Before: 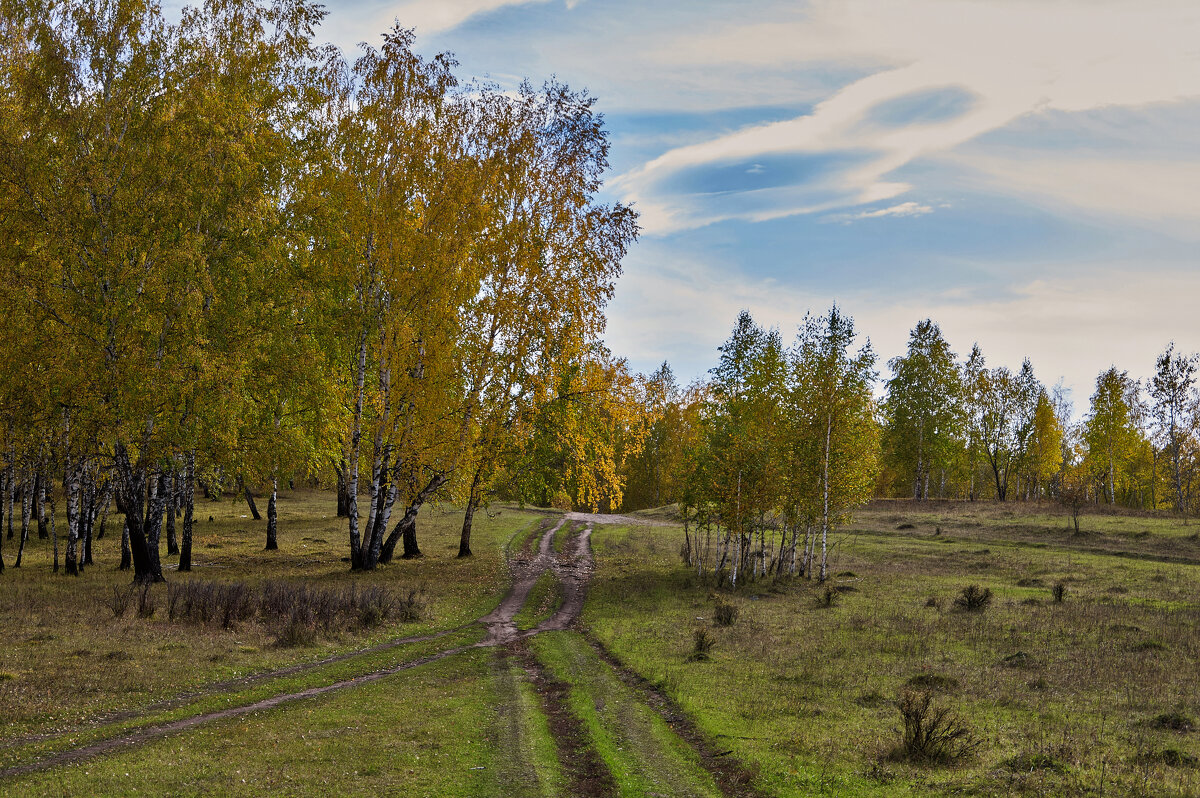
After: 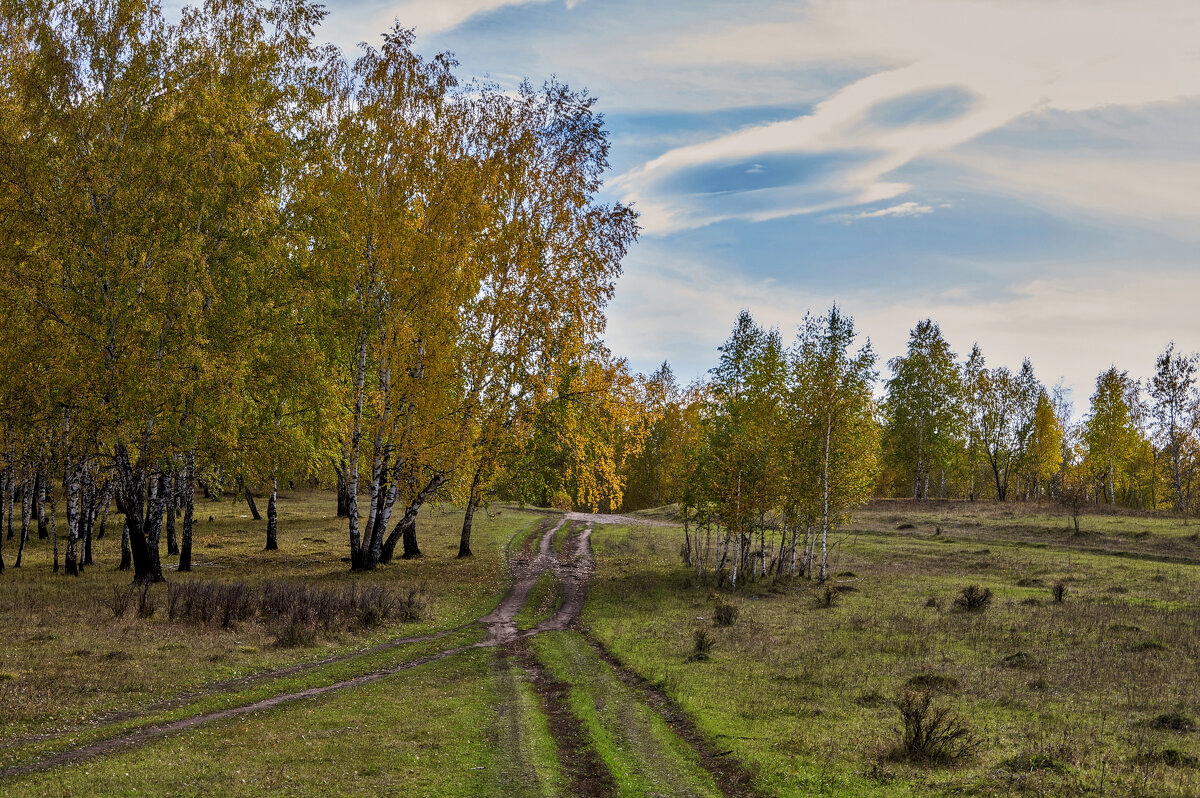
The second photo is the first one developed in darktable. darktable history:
local contrast: detail 117%
